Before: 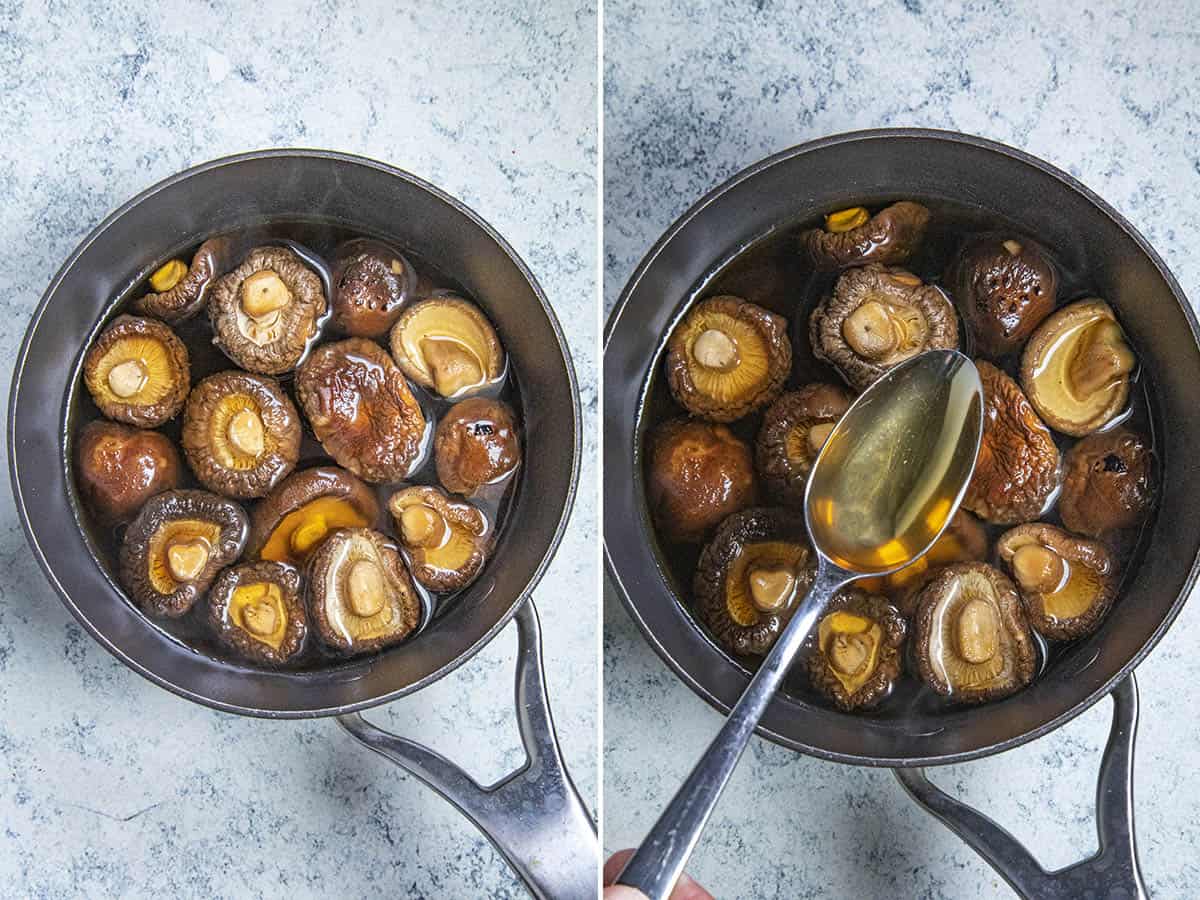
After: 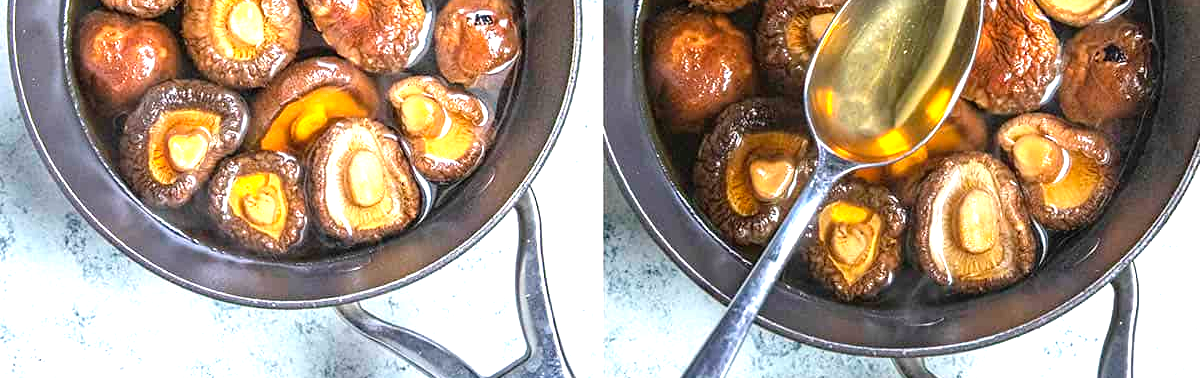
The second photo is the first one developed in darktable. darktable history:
exposure: black level correction 0, exposure 1.102 EV, compensate exposure bias true, compensate highlight preservation false
crop: top 45.651%, bottom 12.291%
